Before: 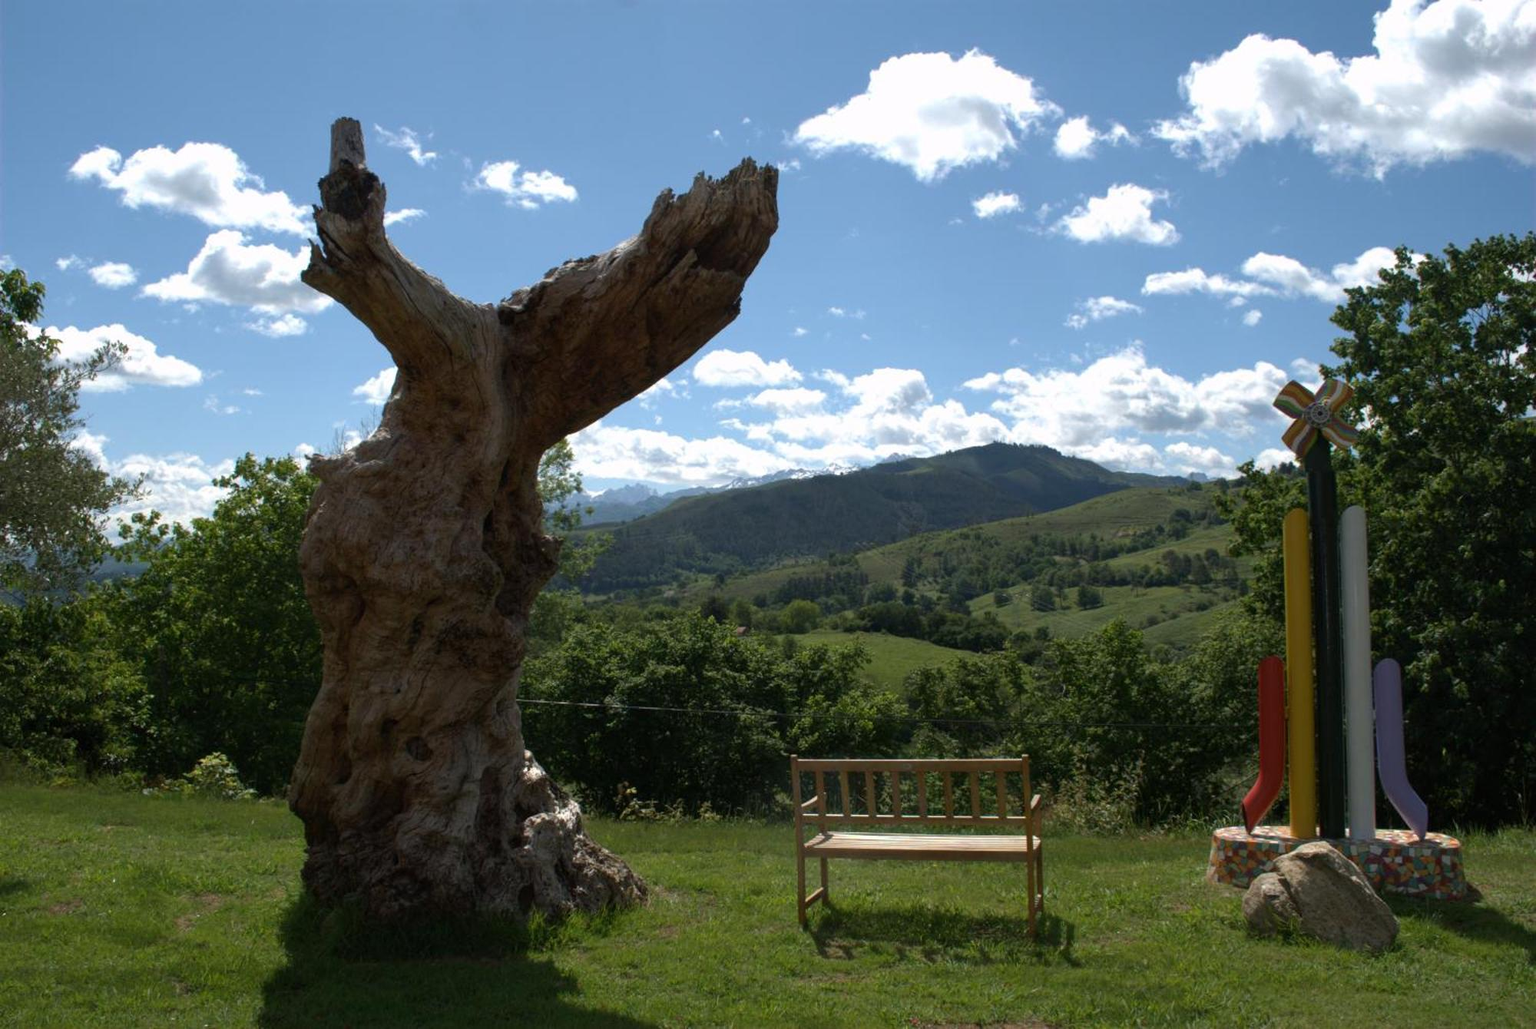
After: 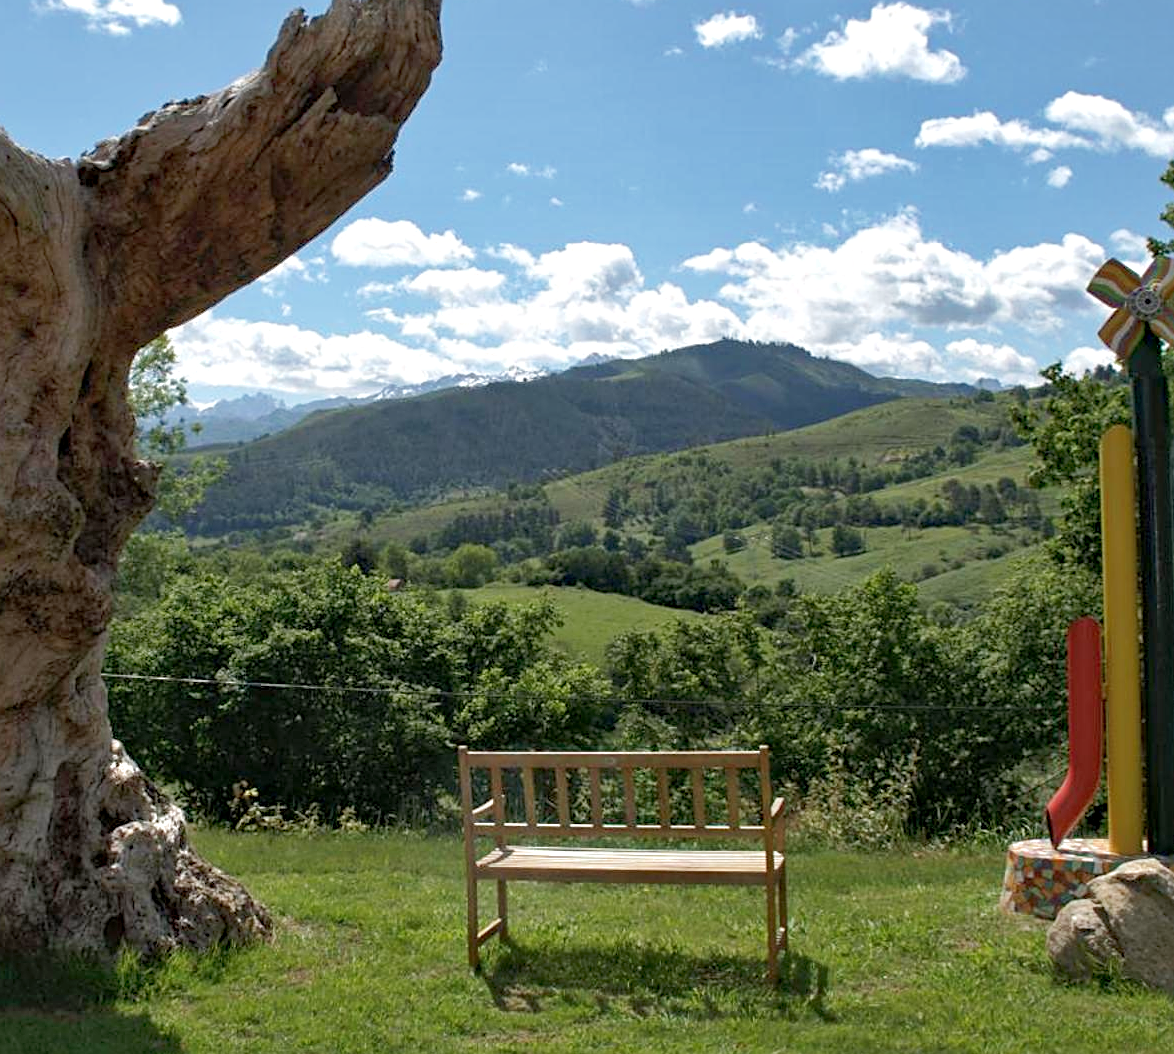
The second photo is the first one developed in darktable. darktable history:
sharpen: on, module defaults
contrast equalizer: y [[0.48, 0.654, 0.731, 0.706, 0.772, 0.382], [0.55 ×6], [0 ×6], [0 ×6], [0 ×6]], mix 0.207
crop and rotate: left 28.583%, top 17.74%, right 12.685%, bottom 3.549%
shadows and highlights: highlights color adjustment 89.35%
base curve: curves: ch0 [(0, 0) (0.204, 0.334) (0.55, 0.733) (1, 1)], preserve colors none
tone equalizer: on, module defaults
